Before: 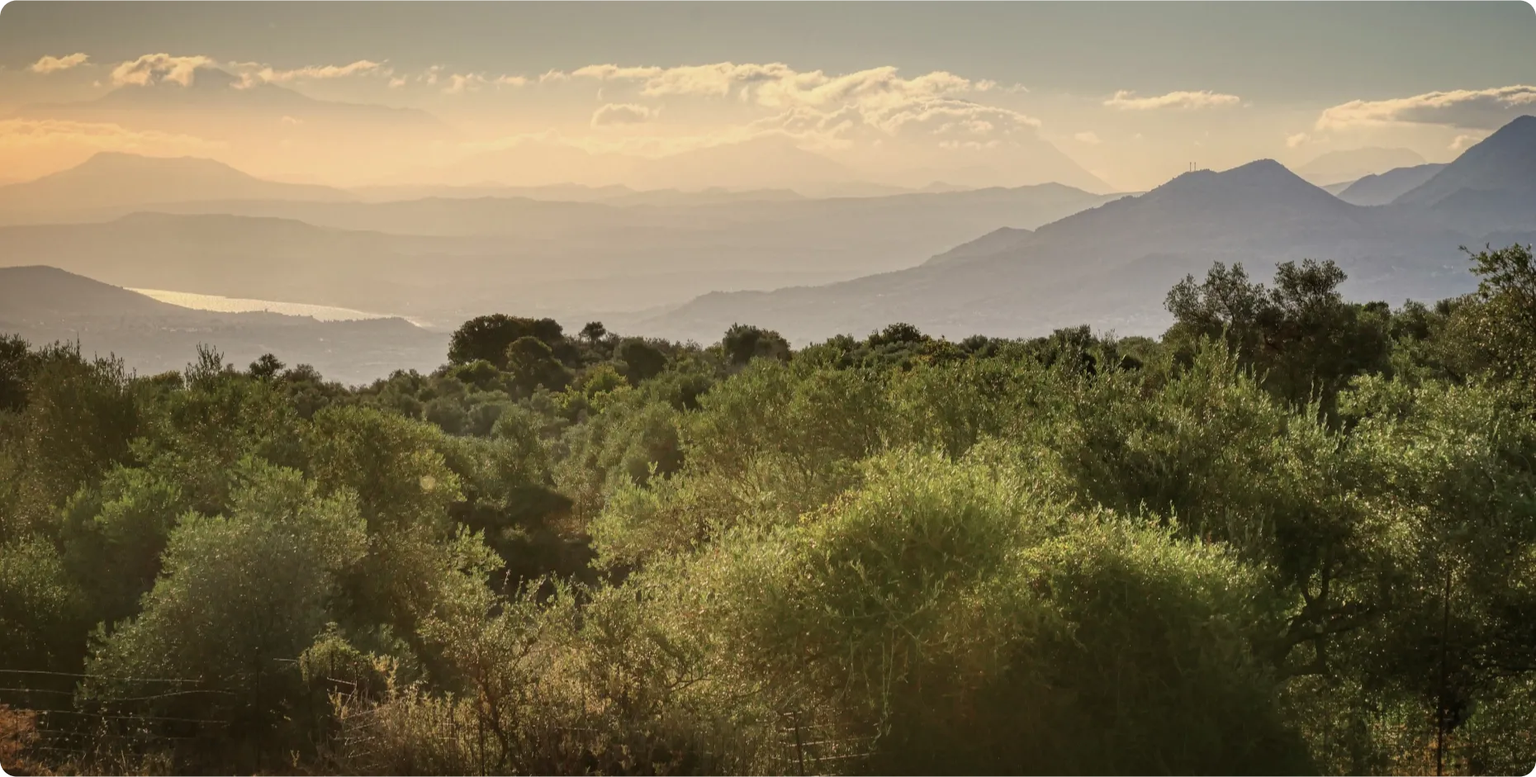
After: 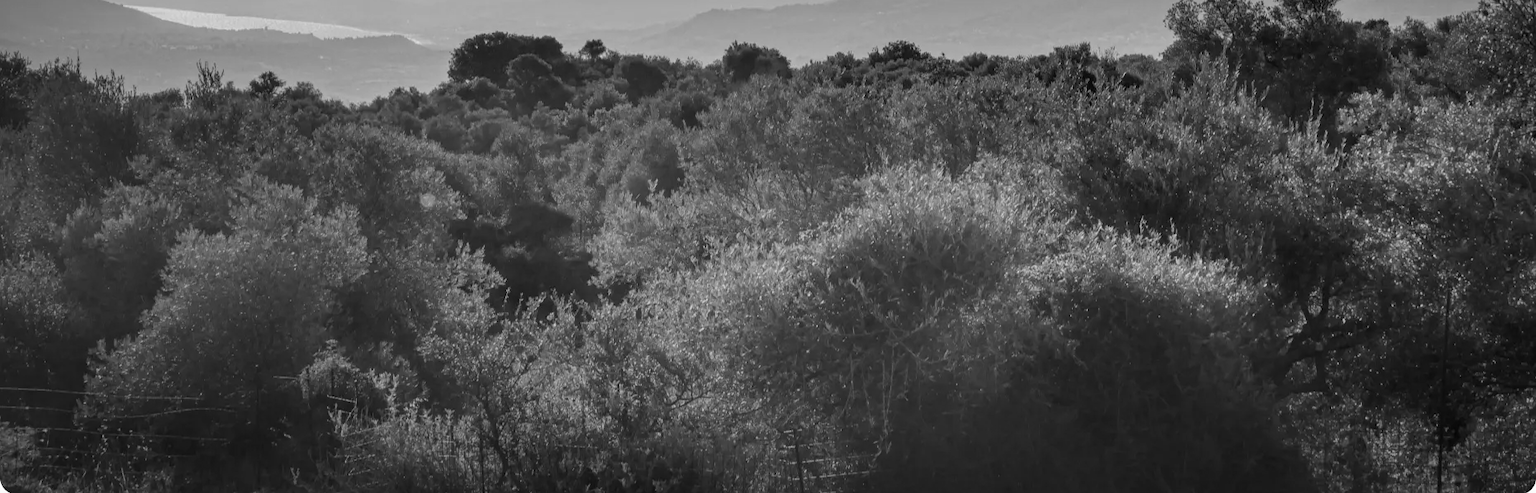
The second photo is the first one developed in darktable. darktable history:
monochrome: on, module defaults
white balance: red 0.766, blue 1.537
crop and rotate: top 36.435%
